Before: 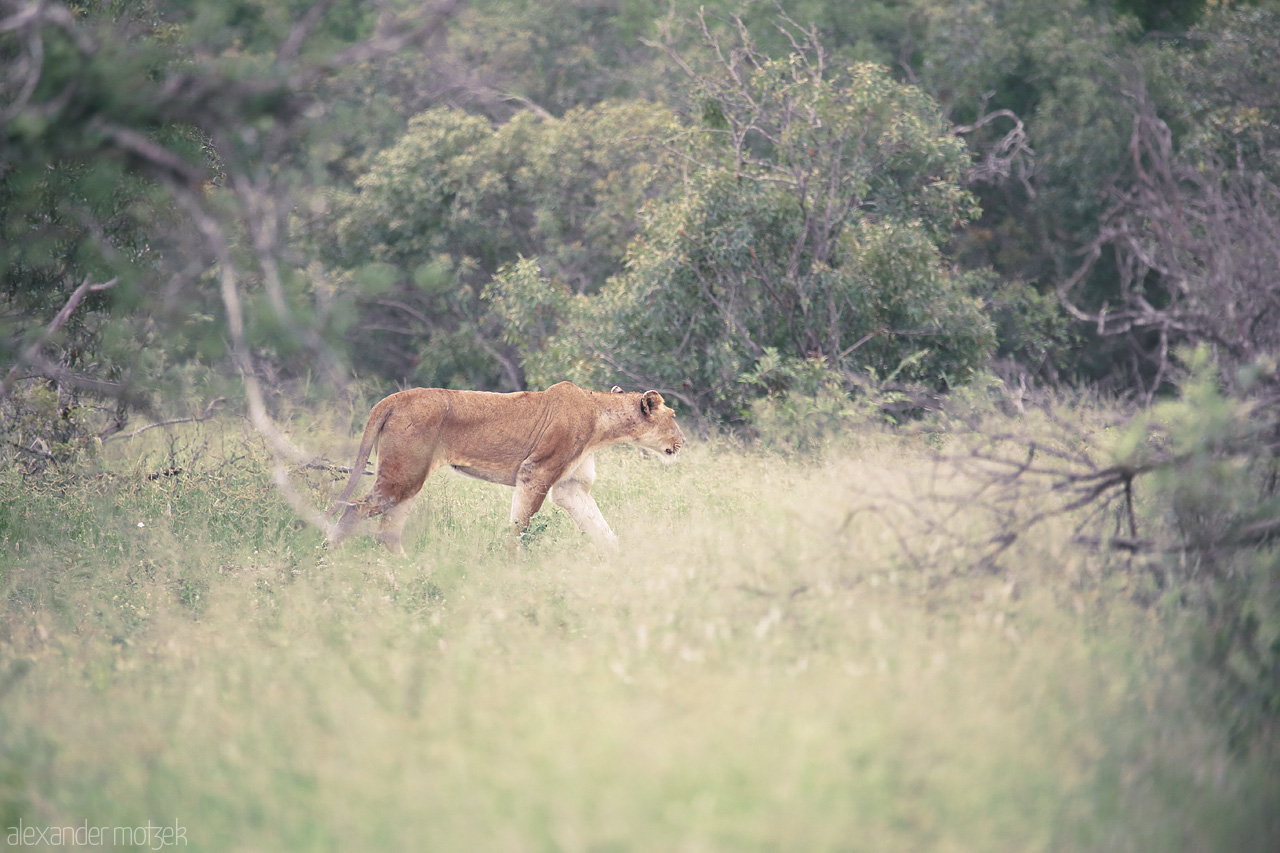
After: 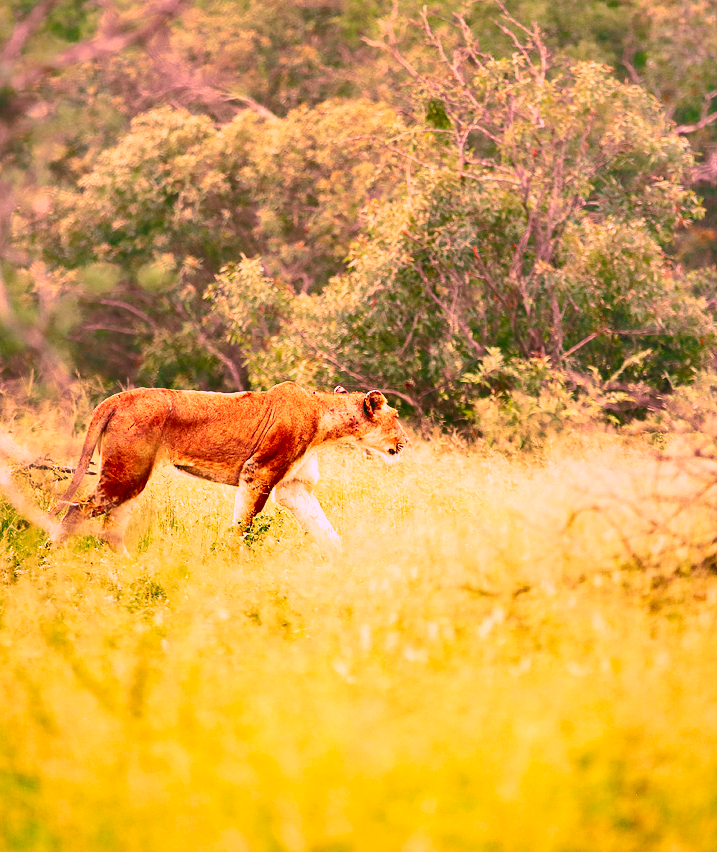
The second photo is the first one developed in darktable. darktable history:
shadows and highlights: white point adjustment 0.1, highlights -70, soften with gaussian
color balance: contrast 8.5%, output saturation 105%
crop: left 21.674%, right 22.086%
color correction: highlights a* 19.5, highlights b* -11.53, saturation 1.69
base curve: curves: ch0 [(0, 0) (0.028, 0.03) (0.121, 0.232) (0.46, 0.748) (0.859, 0.968) (1, 1)], preserve colors none
white balance: red 1.08, blue 0.791
